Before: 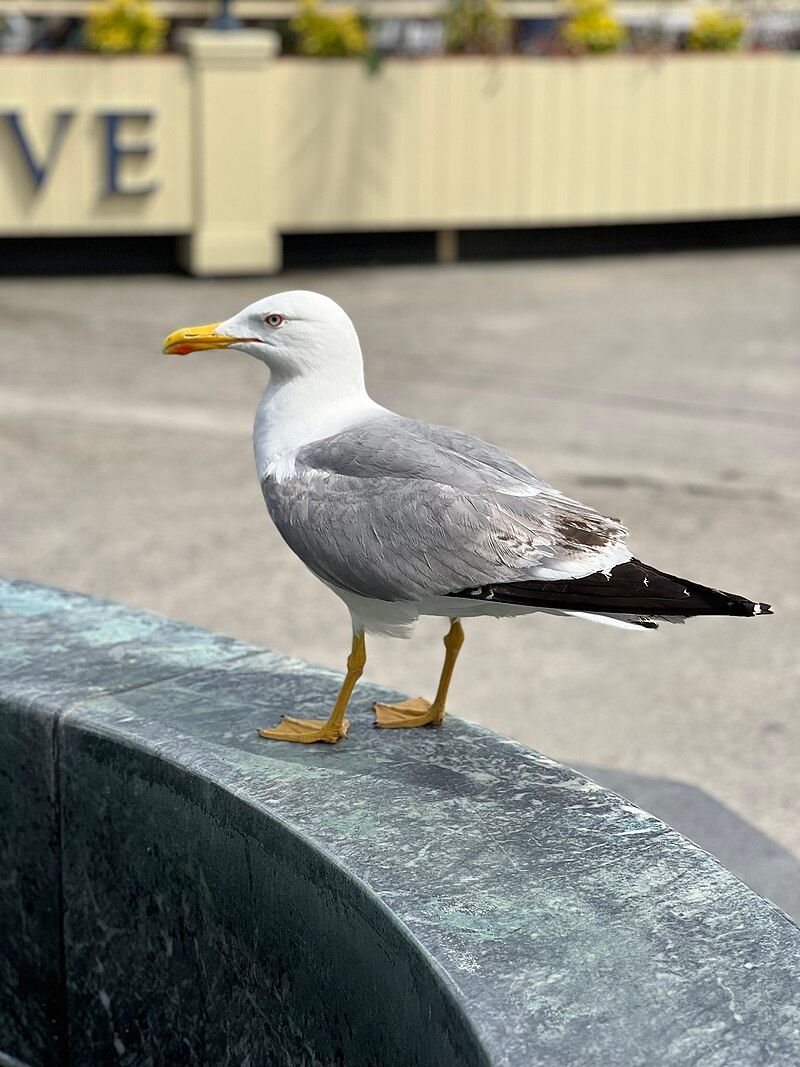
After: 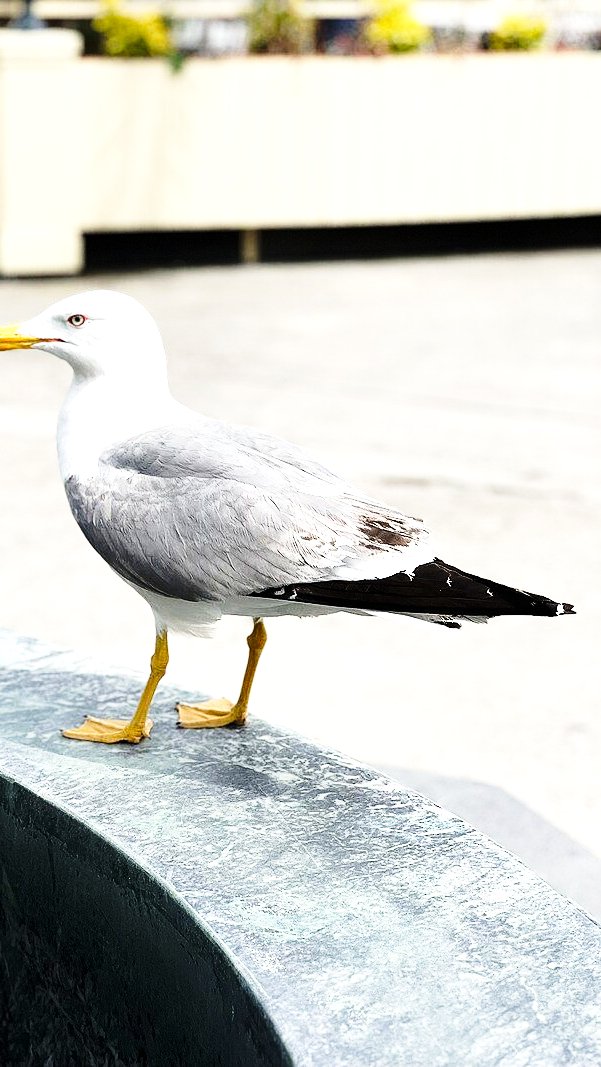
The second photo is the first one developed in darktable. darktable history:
tone equalizer: -8 EV -1.09 EV, -7 EV -0.975 EV, -6 EV -0.898 EV, -5 EV -0.565 EV, -3 EV 0.567 EV, -2 EV 0.895 EV, -1 EV 1 EV, +0 EV 1.07 EV, smoothing diameter 2.14%, edges refinement/feathering 17.42, mask exposure compensation -1.57 EV, filter diffusion 5
crop and rotate: left 24.78%
base curve: curves: ch0 [(0, 0) (0.028, 0.03) (0.121, 0.232) (0.46, 0.748) (0.859, 0.968) (1, 1)], preserve colors none
